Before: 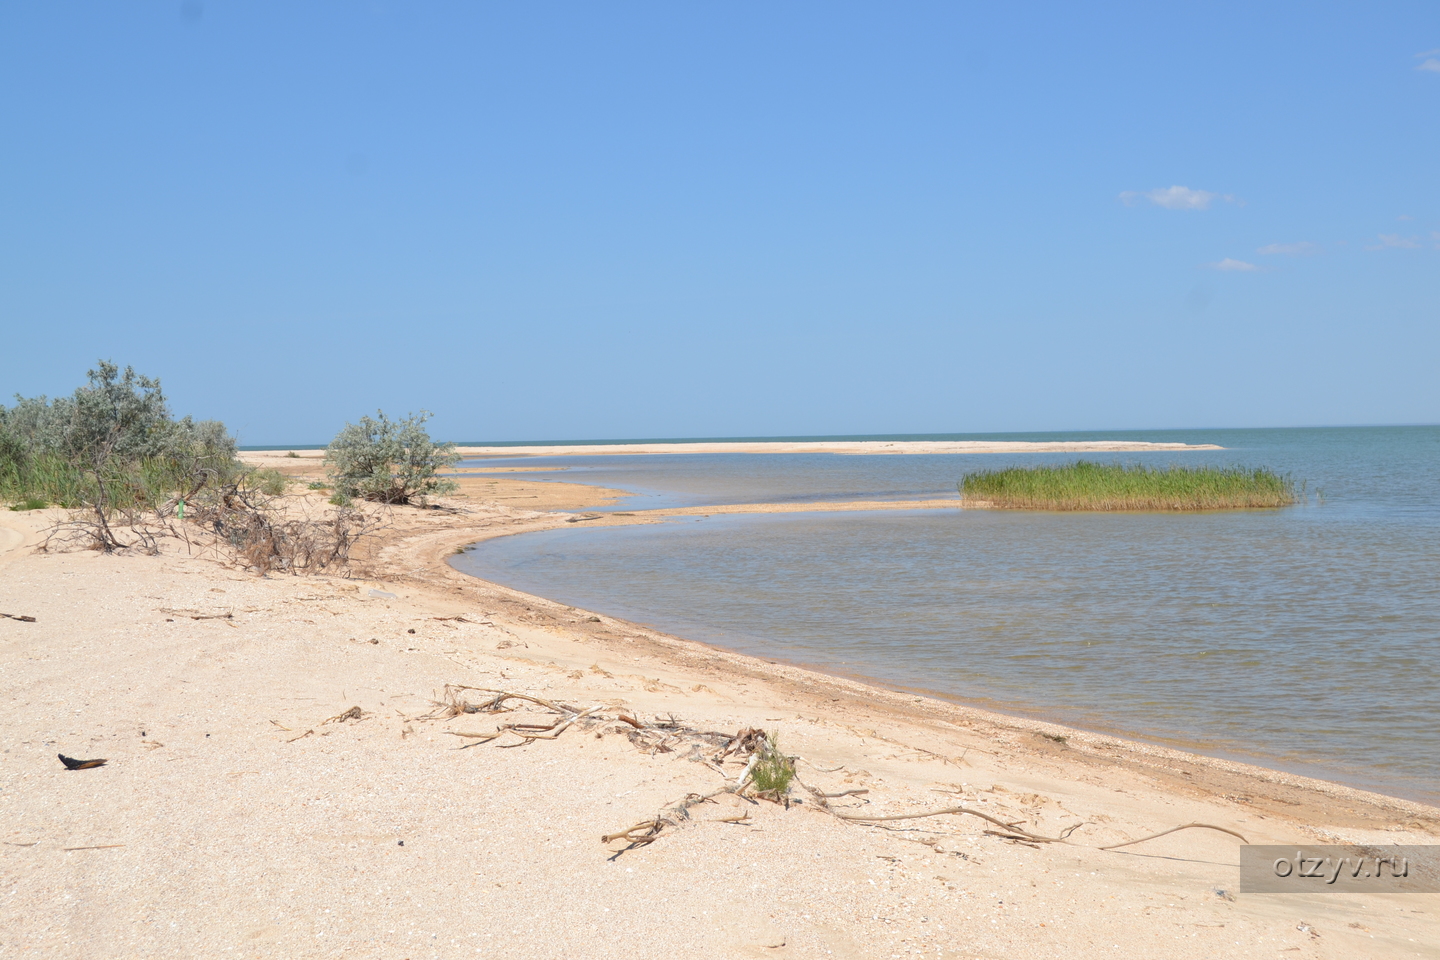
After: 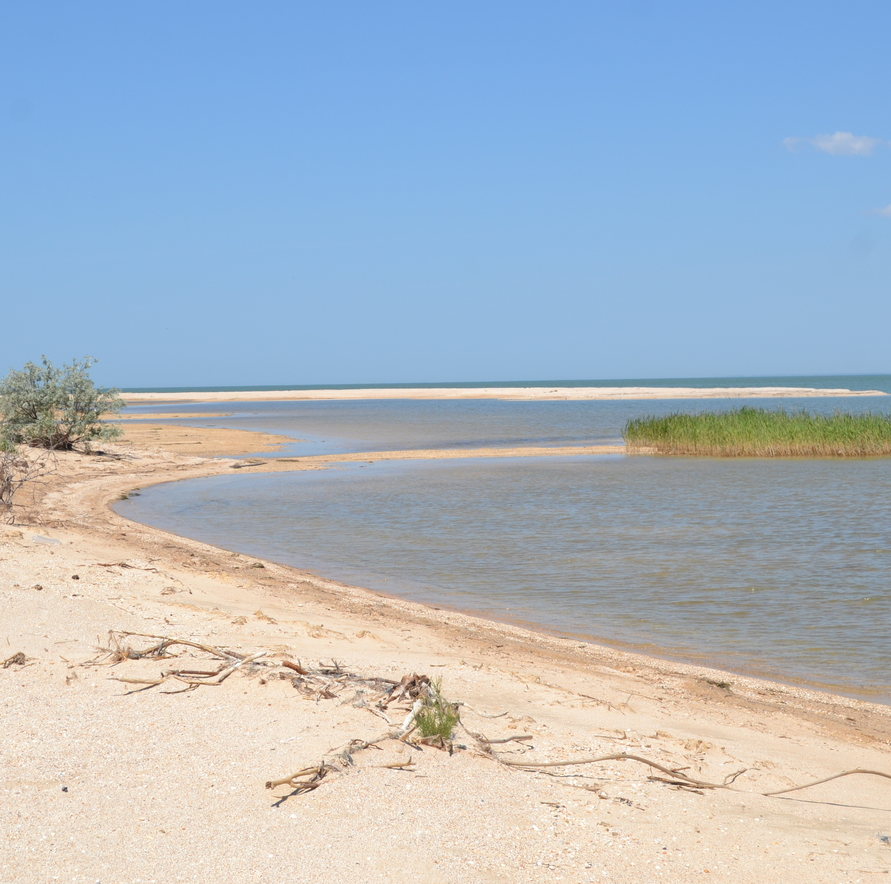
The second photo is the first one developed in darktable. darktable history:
crop and rotate: left 23.401%, top 5.63%, right 14.664%, bottom 2.285%
